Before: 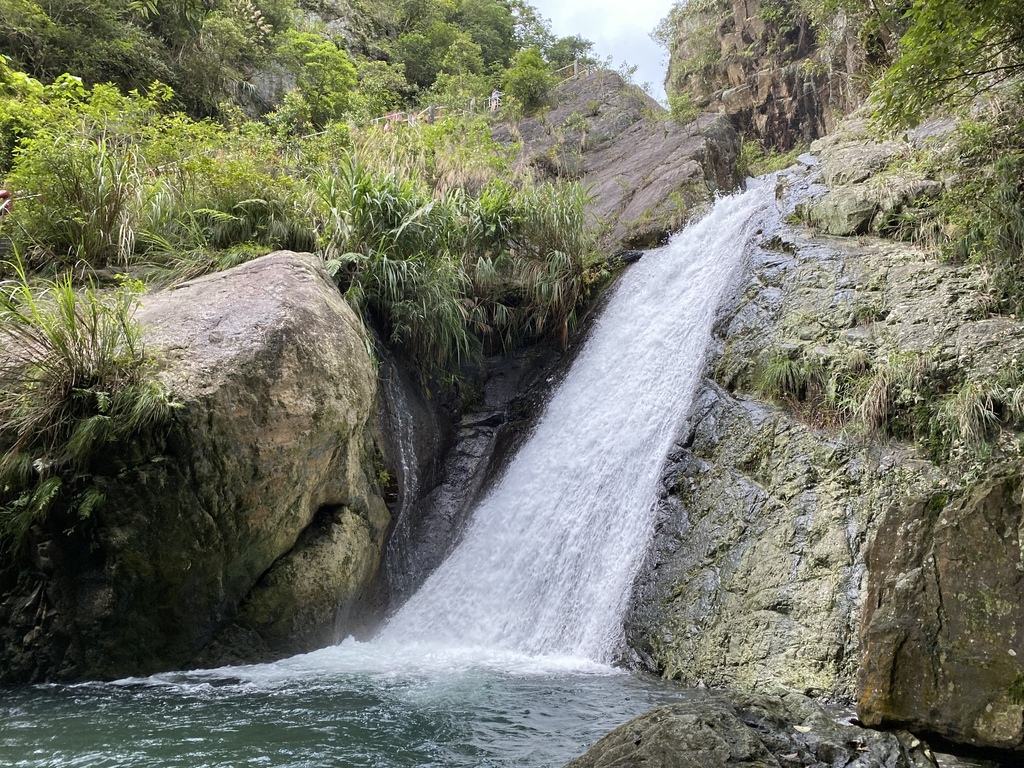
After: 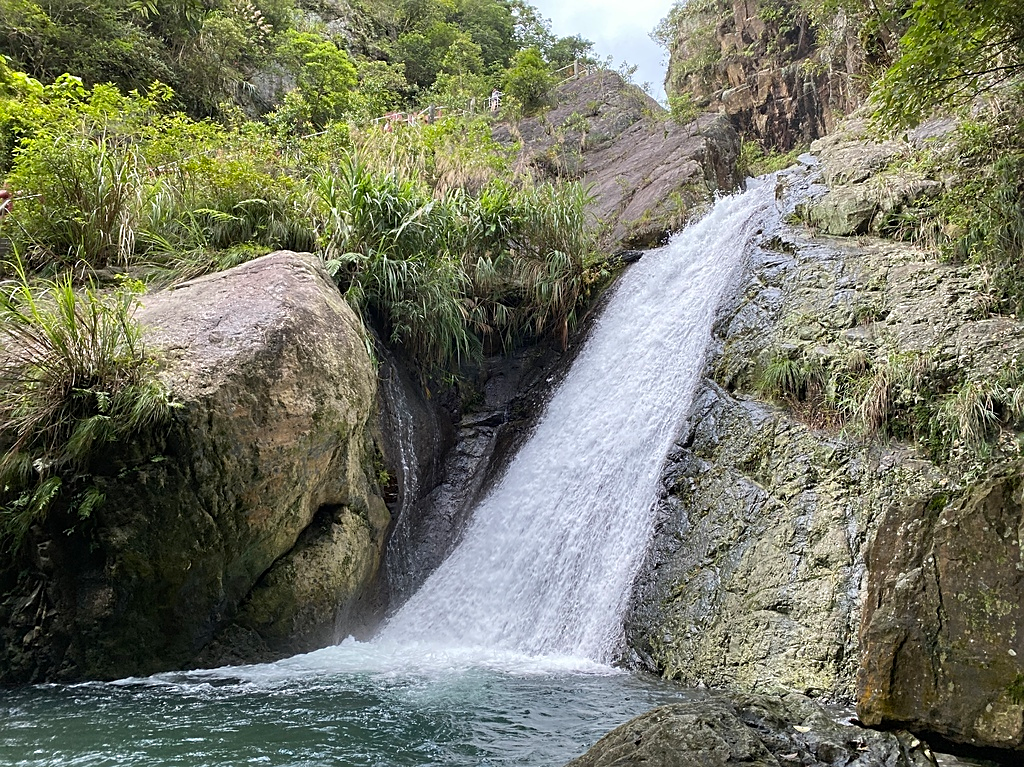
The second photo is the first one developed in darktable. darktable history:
crop: bottom 0.064%
sharpen: on, module defaults
color correction: highlights b* 0.036
